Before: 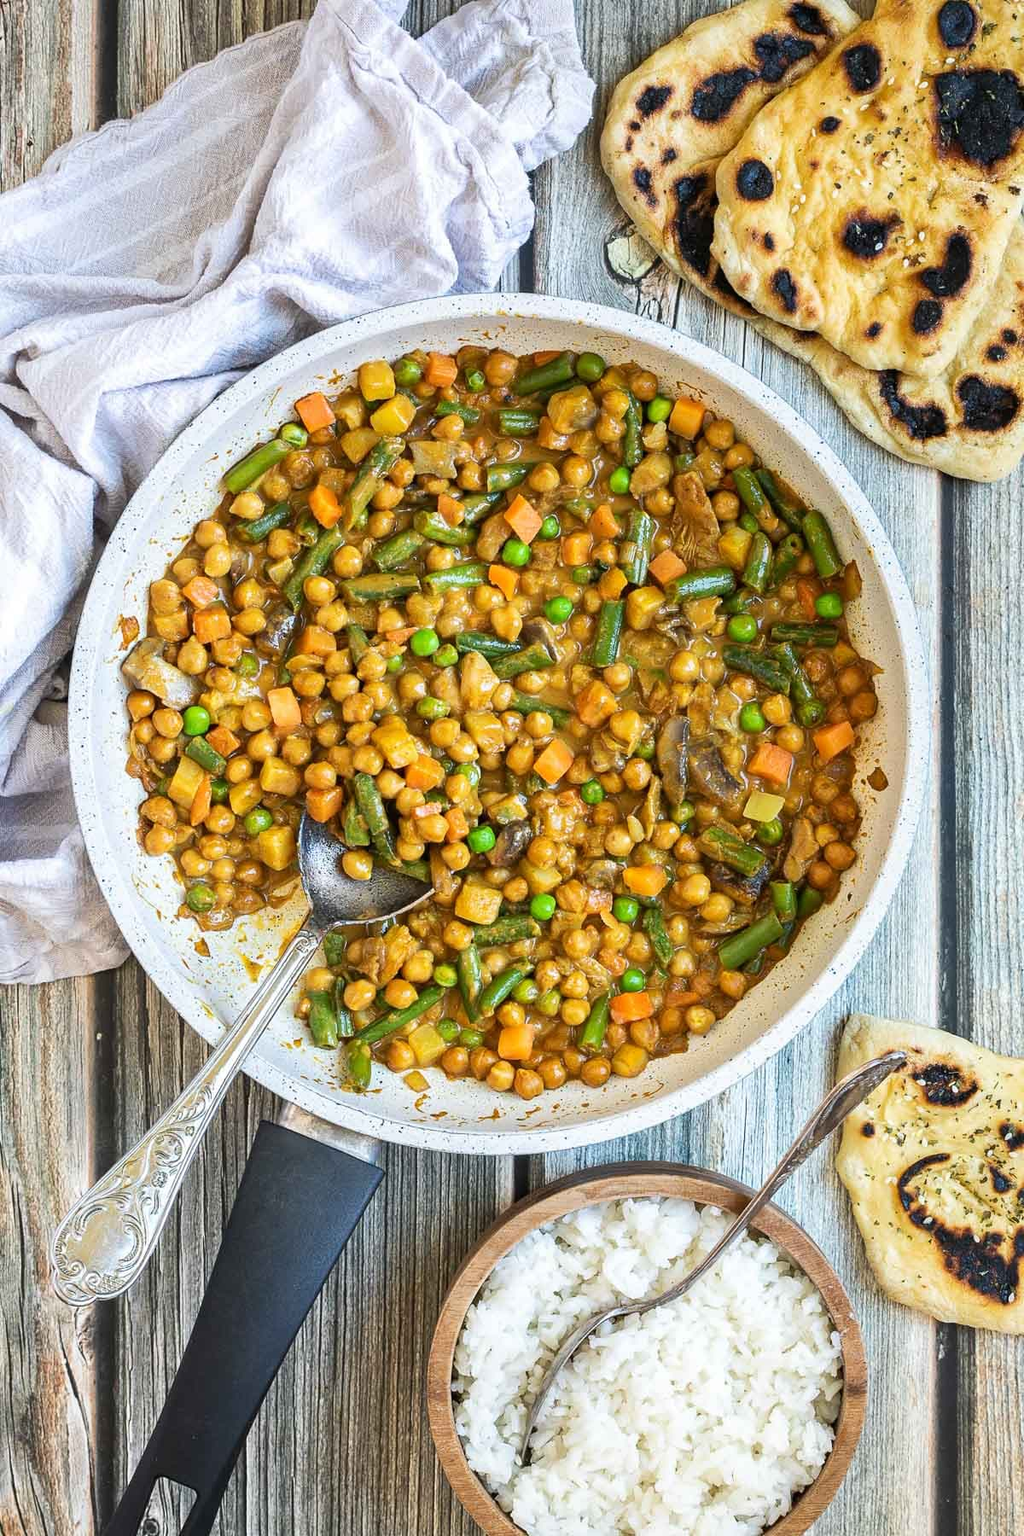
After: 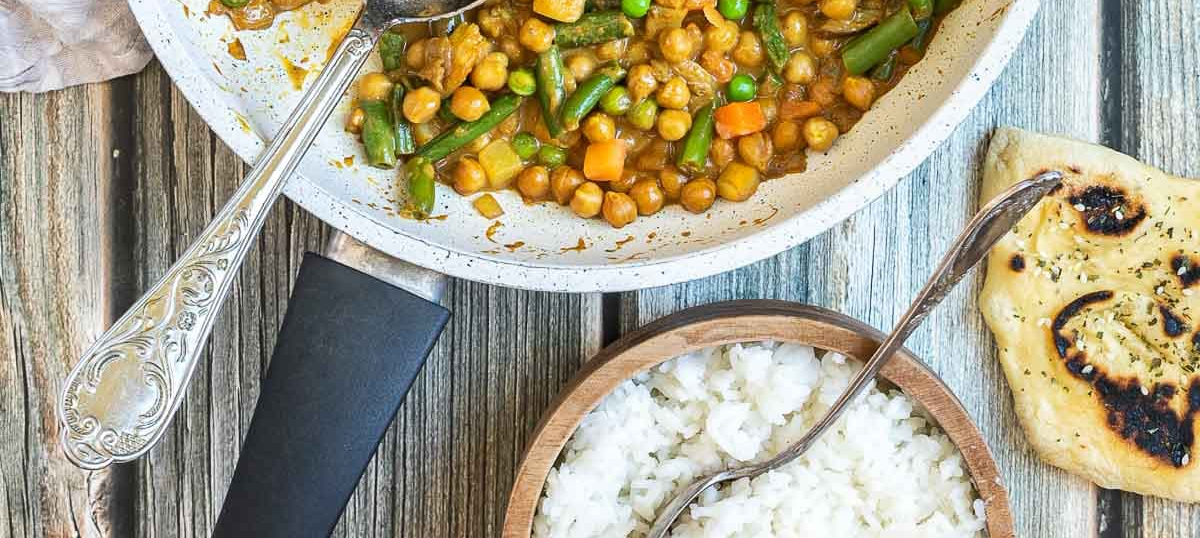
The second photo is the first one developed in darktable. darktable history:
crop and rotate: top 58.977%, bottom 11.092%
